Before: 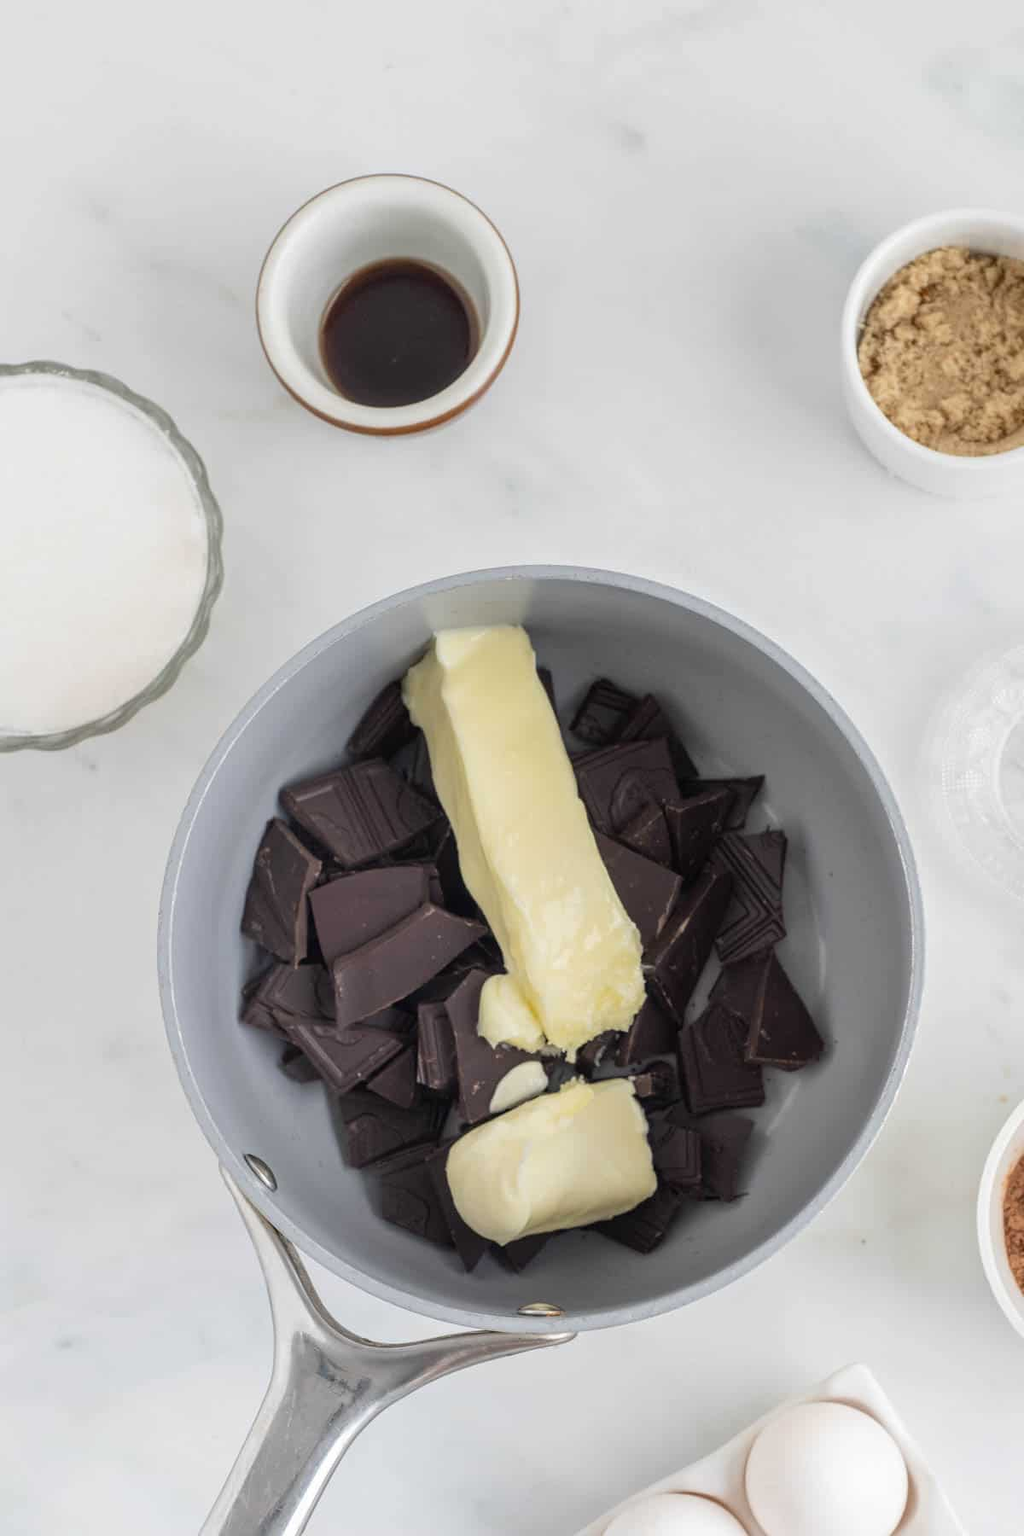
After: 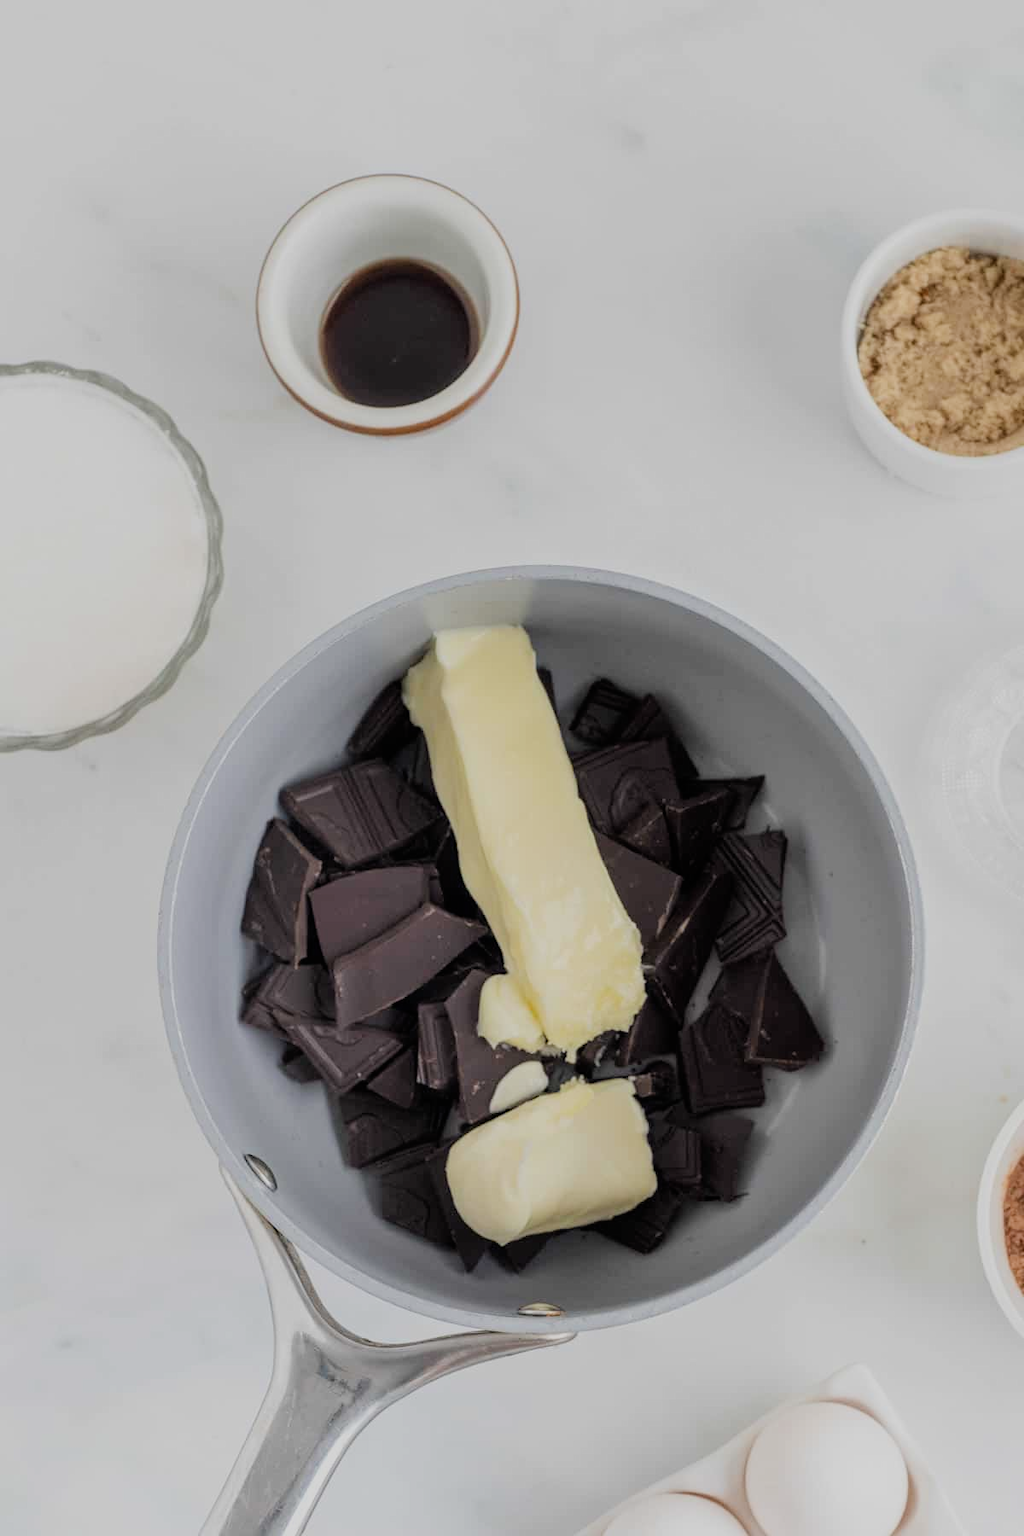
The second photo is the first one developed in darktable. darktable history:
filmic rgb: black relative exposure -7.65 EV, white relative exposure 4.56 EV, threshold 5.95 EV, hardness 3.61, enable highlight reconstruction true
